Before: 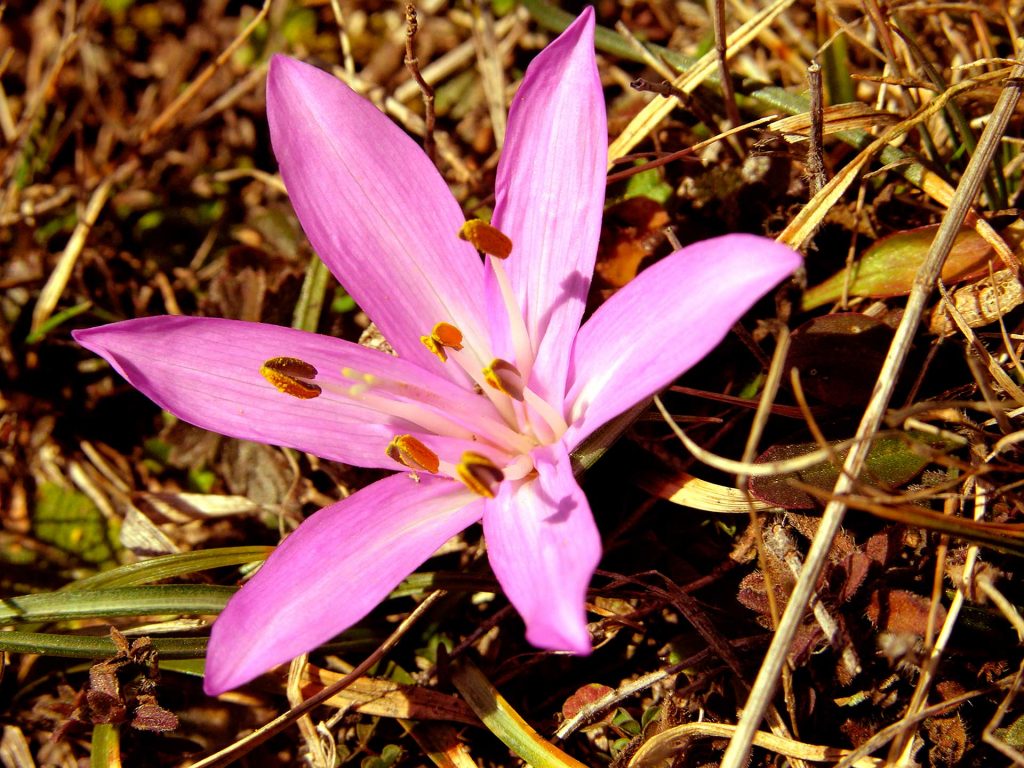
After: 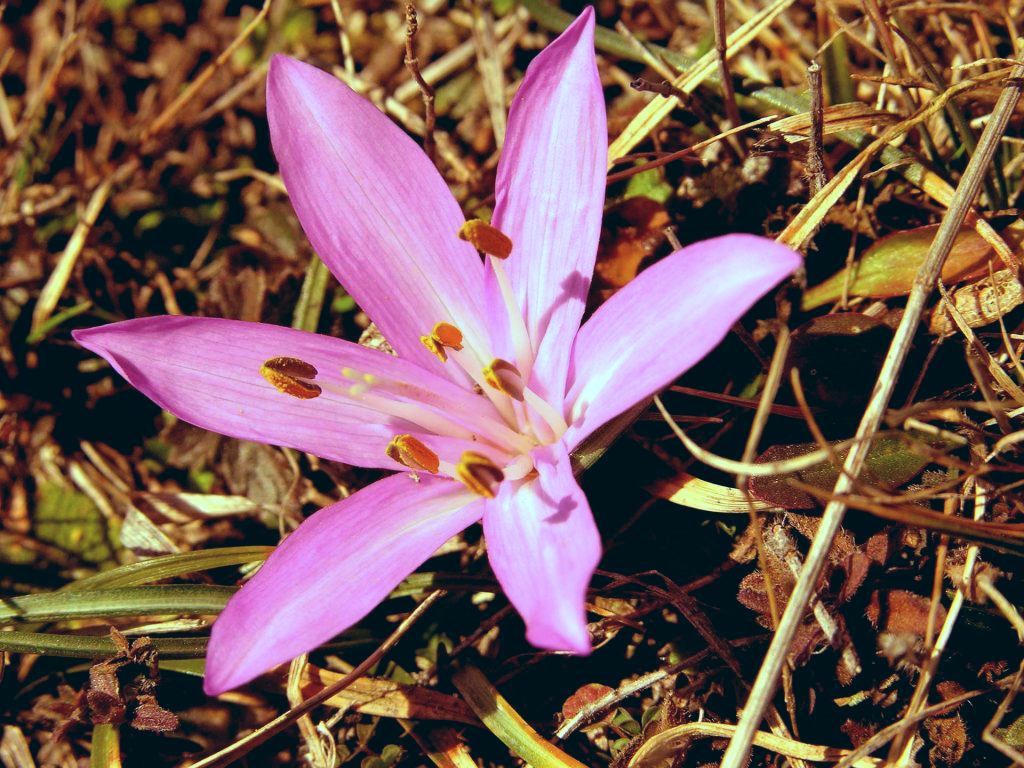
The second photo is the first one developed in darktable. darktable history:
contrast brightness saturation: saturation -0.05
color balance: lift [1.003, 0.993, 1.001, 1.007], gamma [1.018, 1.072, 0.959, 0.928], gain [0.974, 0.873, 1.031, 1.127]
